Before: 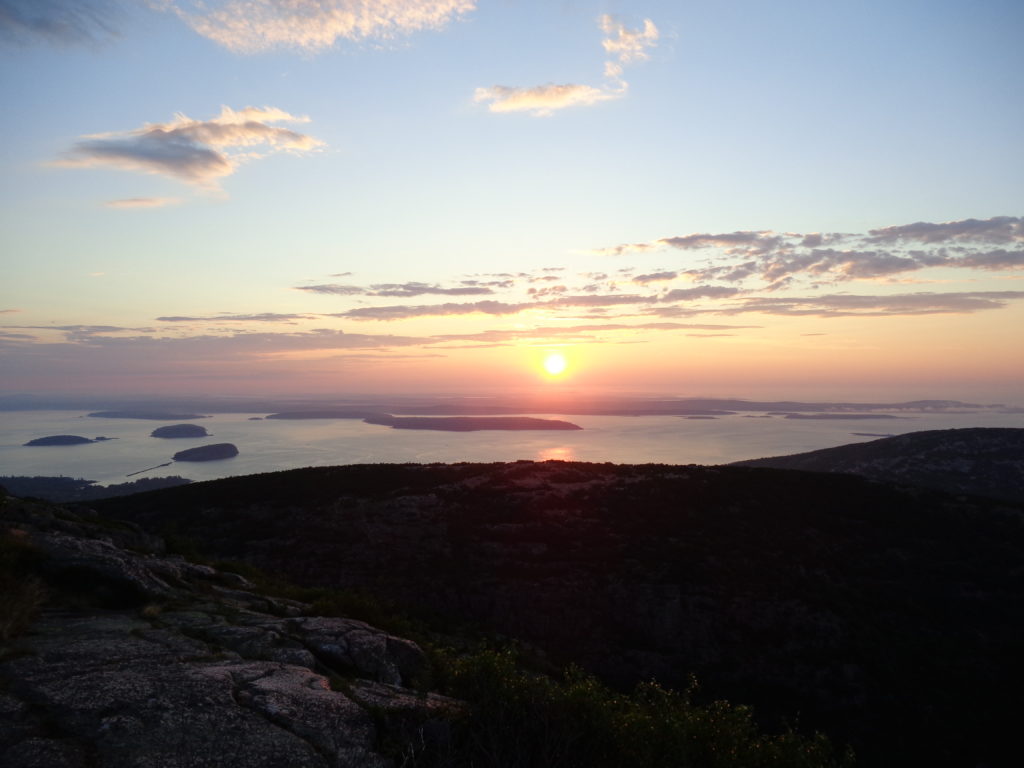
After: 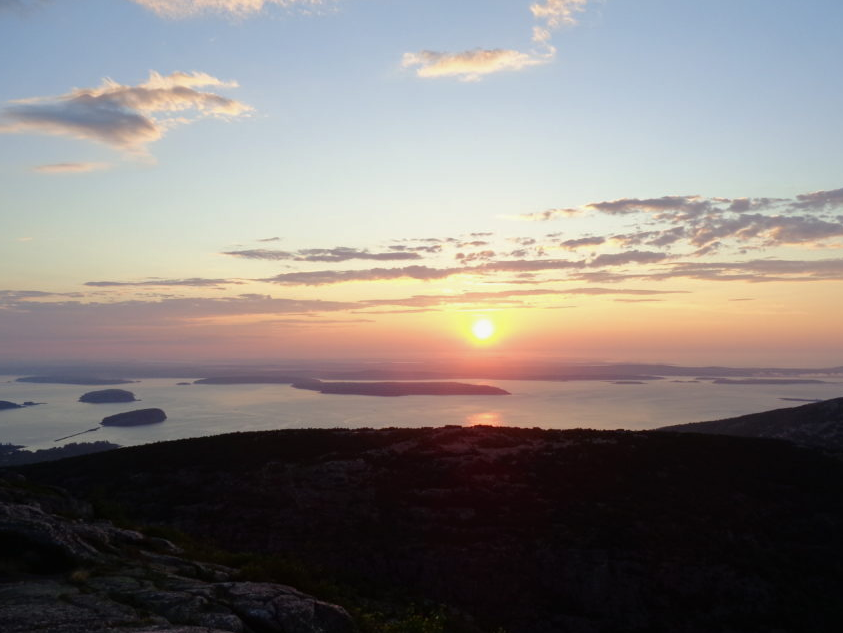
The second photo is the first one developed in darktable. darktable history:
crop and rotate: left 7.039%, top 4.636%, right 10.609%, bottom 12.916%
shadows and highlights: shadows -20.55, white point adjustment -2.1, highlights -35.07
